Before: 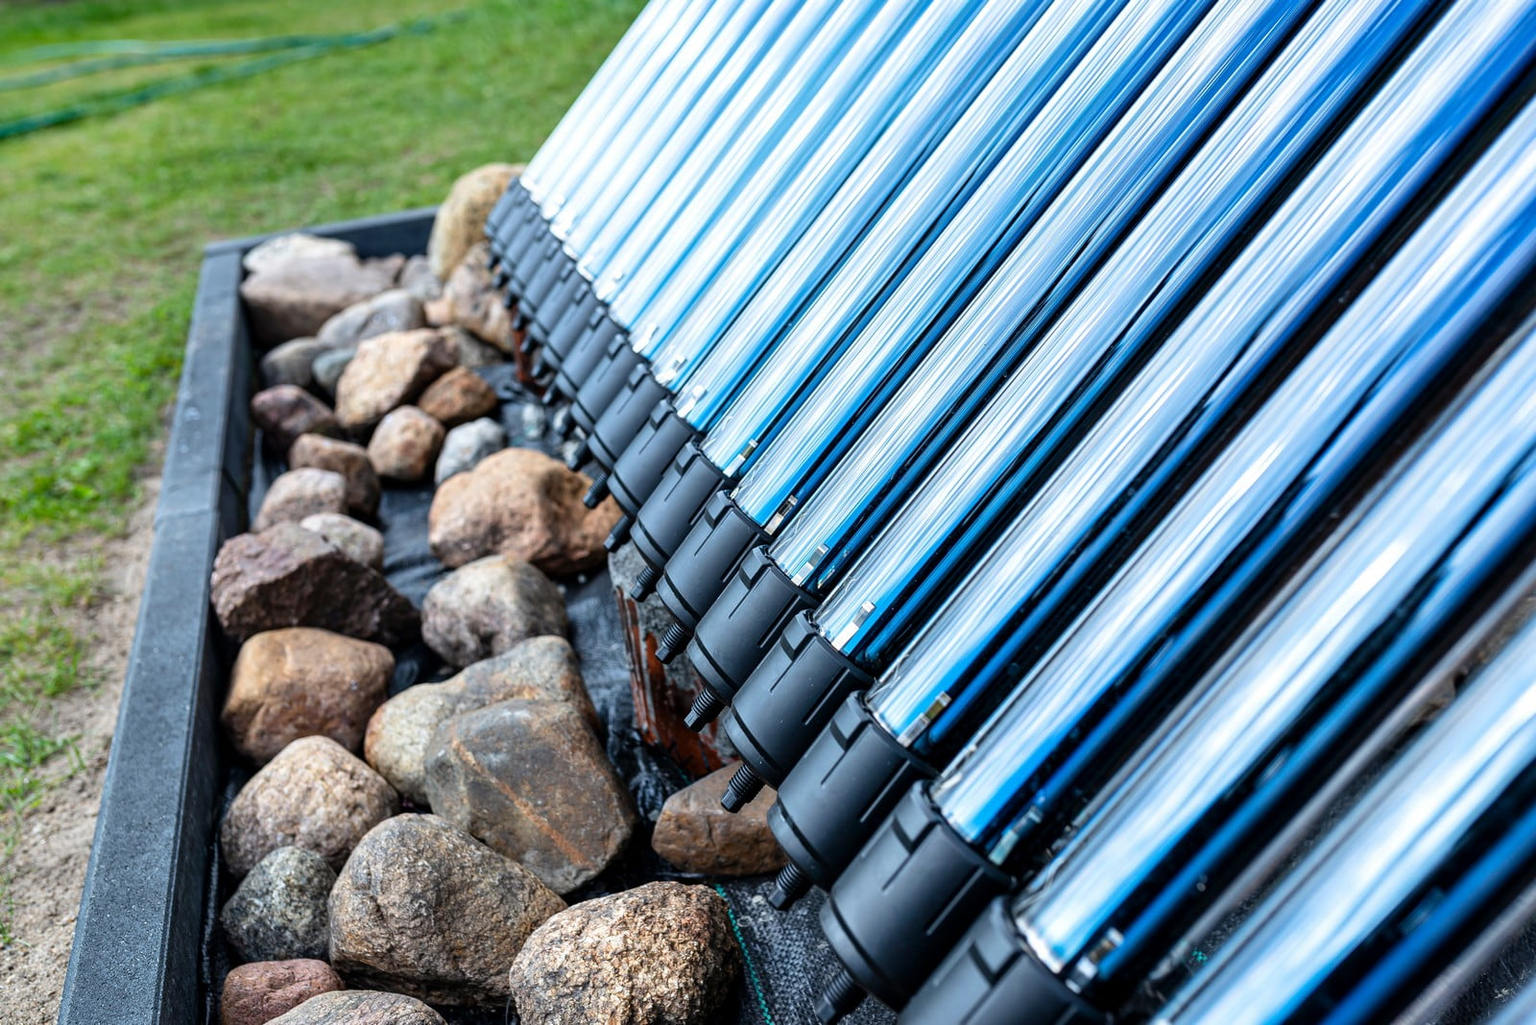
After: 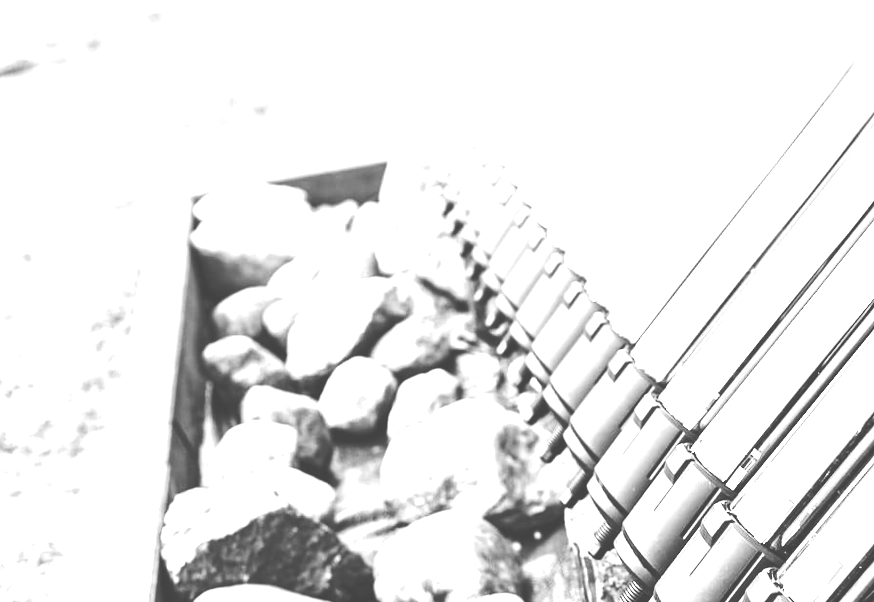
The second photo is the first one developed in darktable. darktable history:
crop and rotate: left 3.047%, top 7.509%, right 42.236%, bottom 37.598%
colorize: hue 28.8°, source mix 100%
tone curve: curves: ch0 [(0, 0) (0.003, 0.002) (0.011, 0.008) (0.025, 0.019) (0.044, 0.034) (0.069, 0.053) (0.1, 0.079) (0.136, 0.127) (0.177, 0.191) (0.224, 0.274) (0.277, 0.367) (0.335, 0.465) (0.399, 0.552) (0.468, 0.643) (0.543, 0.737) (0.623, 0.82) (0.709, 0.891) (0.801, 0.928) (0.898, 0.963) (1, 1)], color space Lab, independent channels, preserve colors none
monochrome: on, module defaults
color balance rgb: perceptual saturation grading › global saturation 25%, global vibrance 20%
rotate and perspective: lens shift (horizontal) -0.055, automatic cropping off
levels: levels [0, 0.435, 0.917]
